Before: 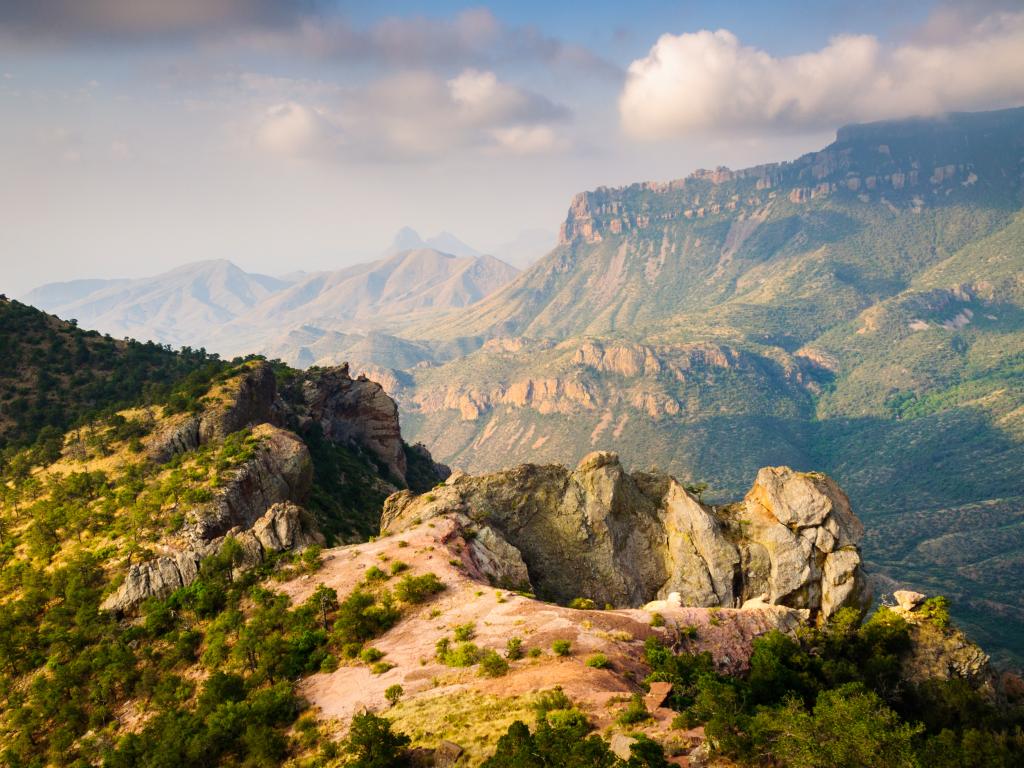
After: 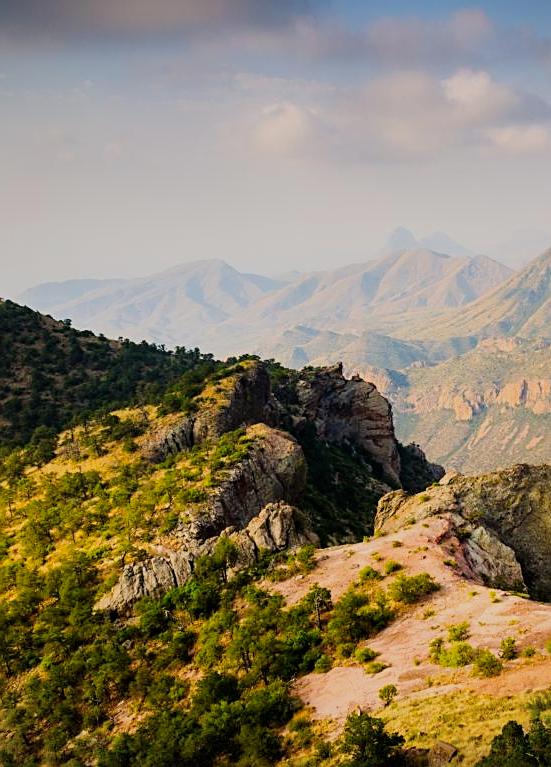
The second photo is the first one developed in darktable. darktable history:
filmic rgb: hardness 4.17
sharpen: on, module defaults
vignetting: fall-off start 97.28%, fall-off radius 79%, brightness -0.462, saturation -0.3, width/height ratio 1.114, dithering 8-bit output, unbound false
crop: left 0.587%, right 45.588%, bottom 0.086%
color balance: output saturation 110%
